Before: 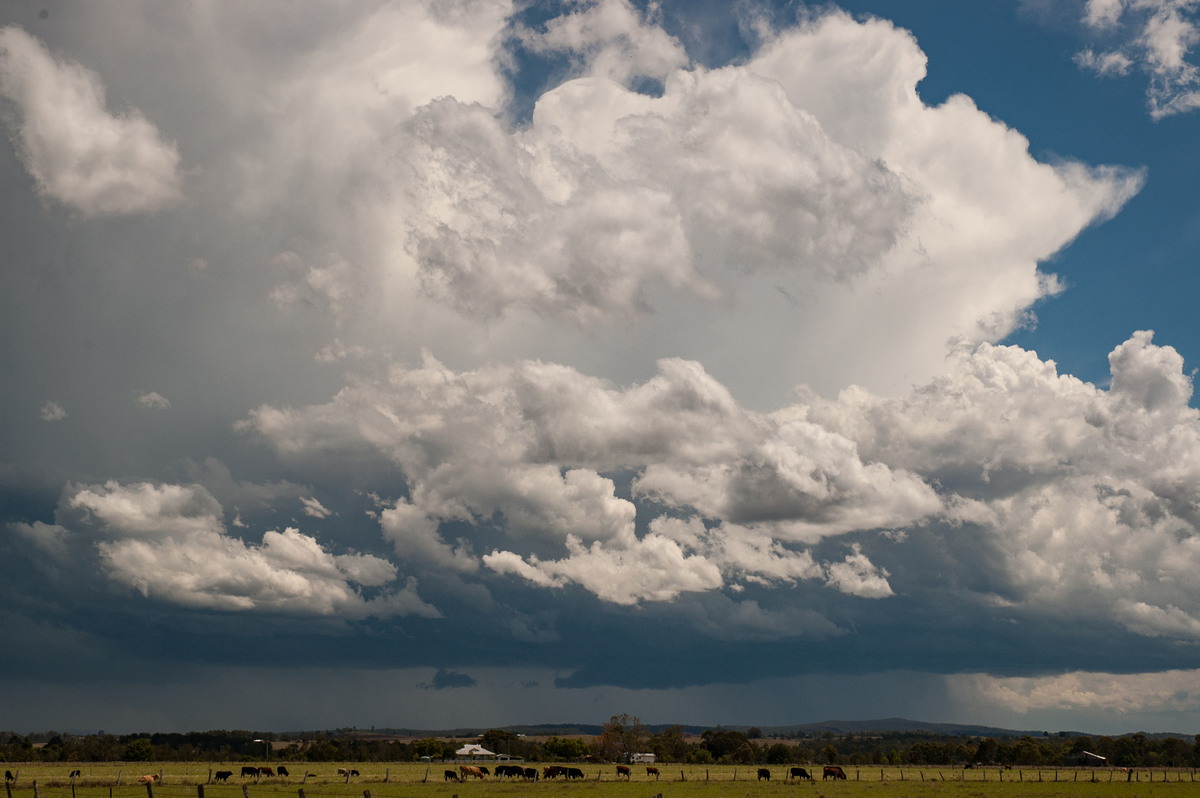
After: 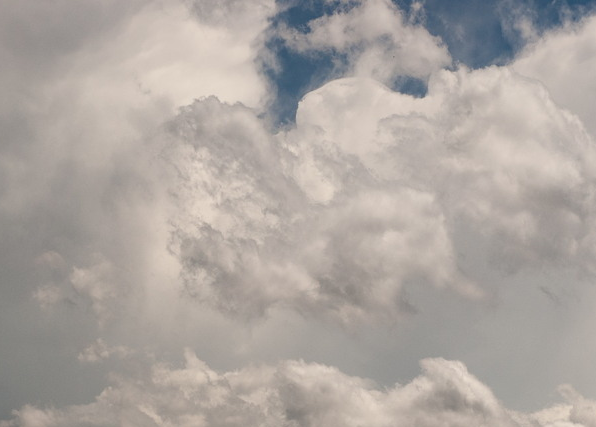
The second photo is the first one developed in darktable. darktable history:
crop: left 19.777%, right 30.534%, bottom 46.468%
